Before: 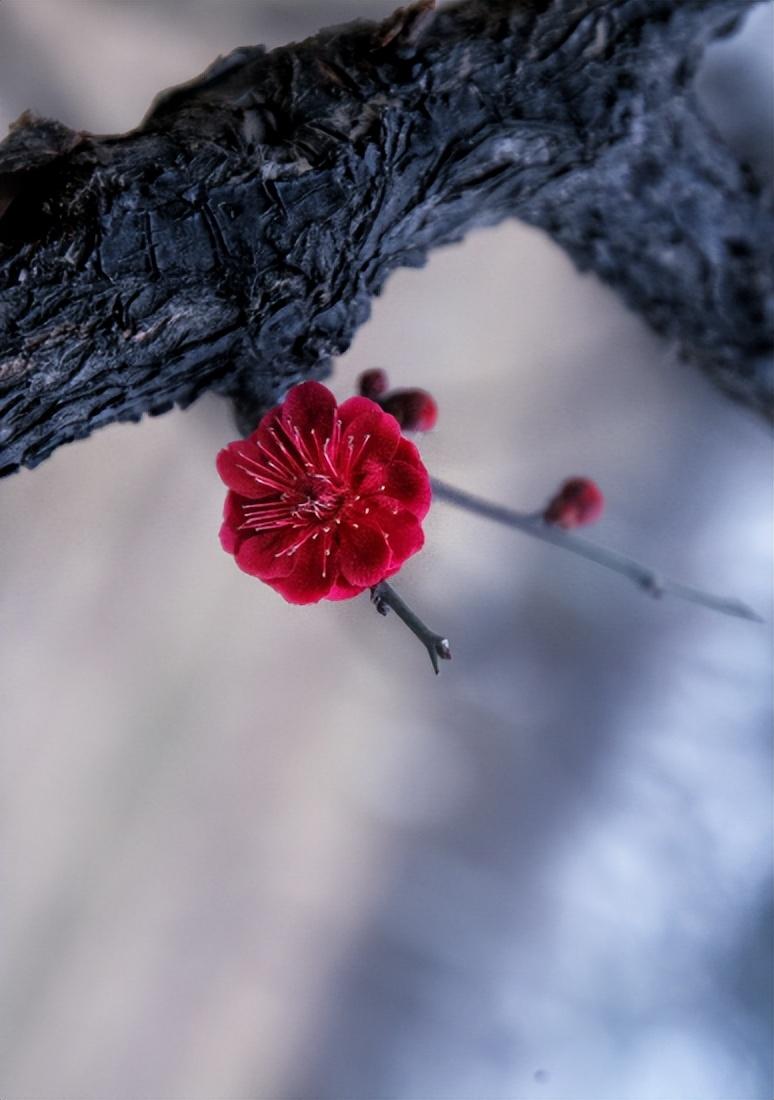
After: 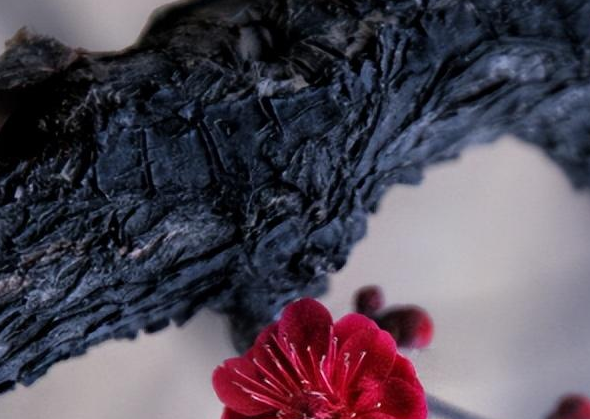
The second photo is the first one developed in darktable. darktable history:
rotate and perspective: crop left 0, crop top 0
crop: left 0.579%, top 7.627%, right 23.167%, bottom 54.275%
